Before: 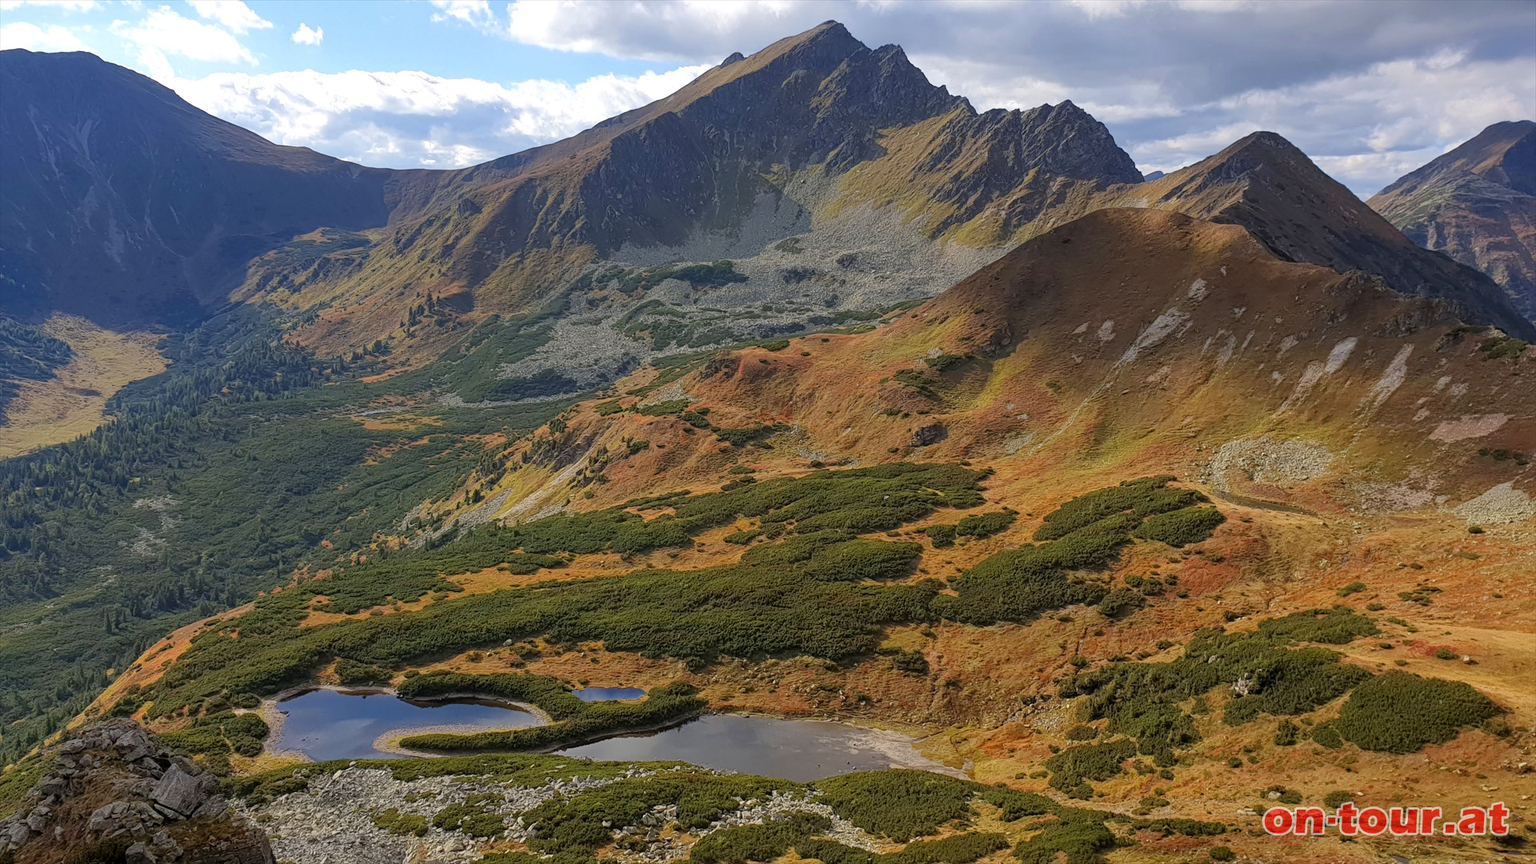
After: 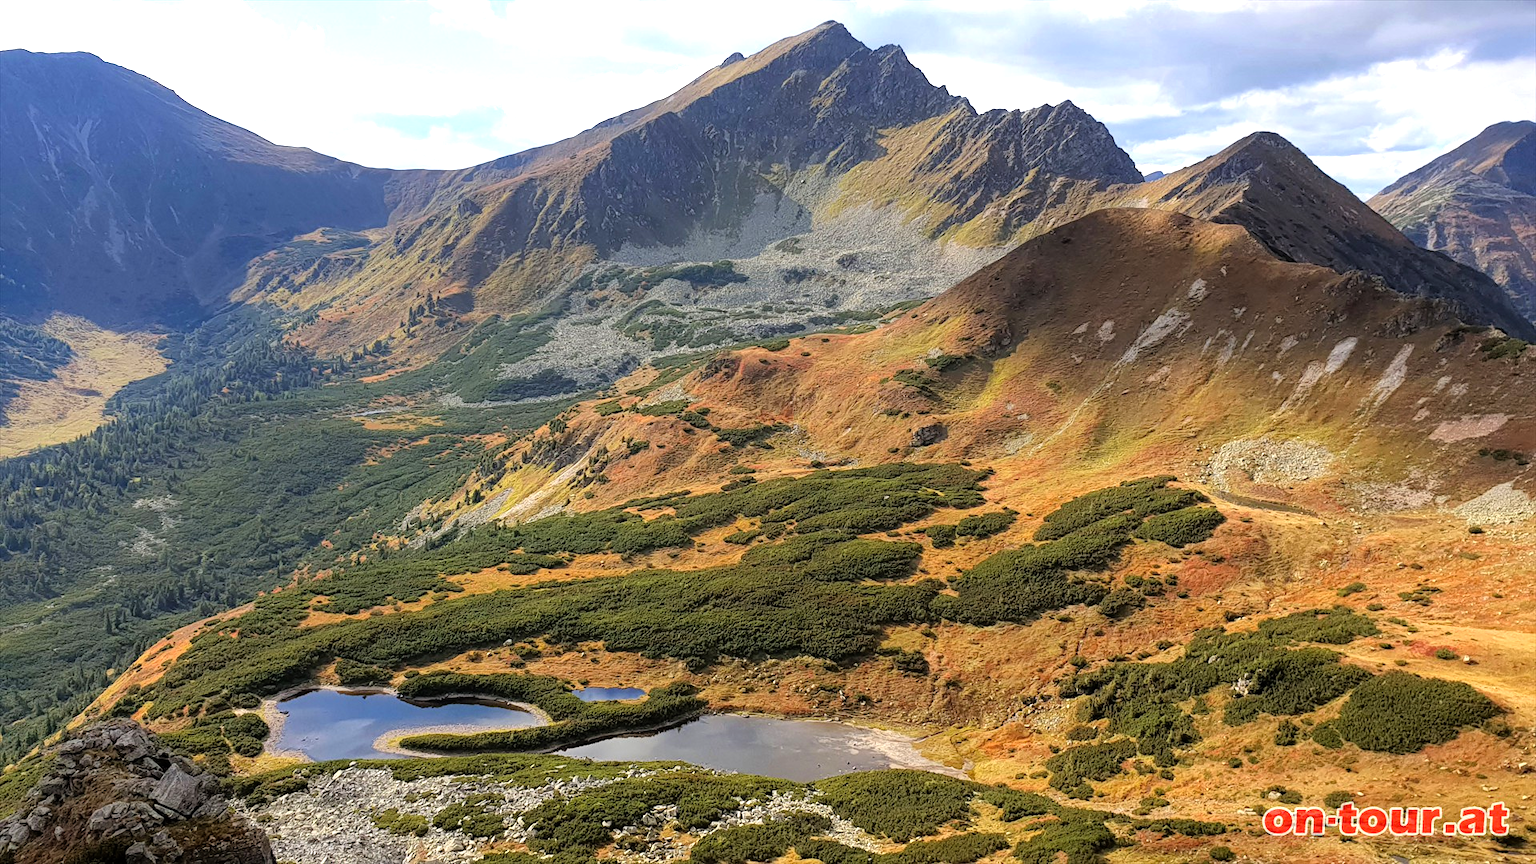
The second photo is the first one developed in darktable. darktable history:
tone equalizer: -8 EV -1.07 EV, -7 EV -1 EV, -6 EV -0.875 EV, -5 EV -0.6 EV, -3 EV 0.573 EV, -2 EV 0.88 EV, -1 EV 1.01 EV, +0 EV 1.07 EV
